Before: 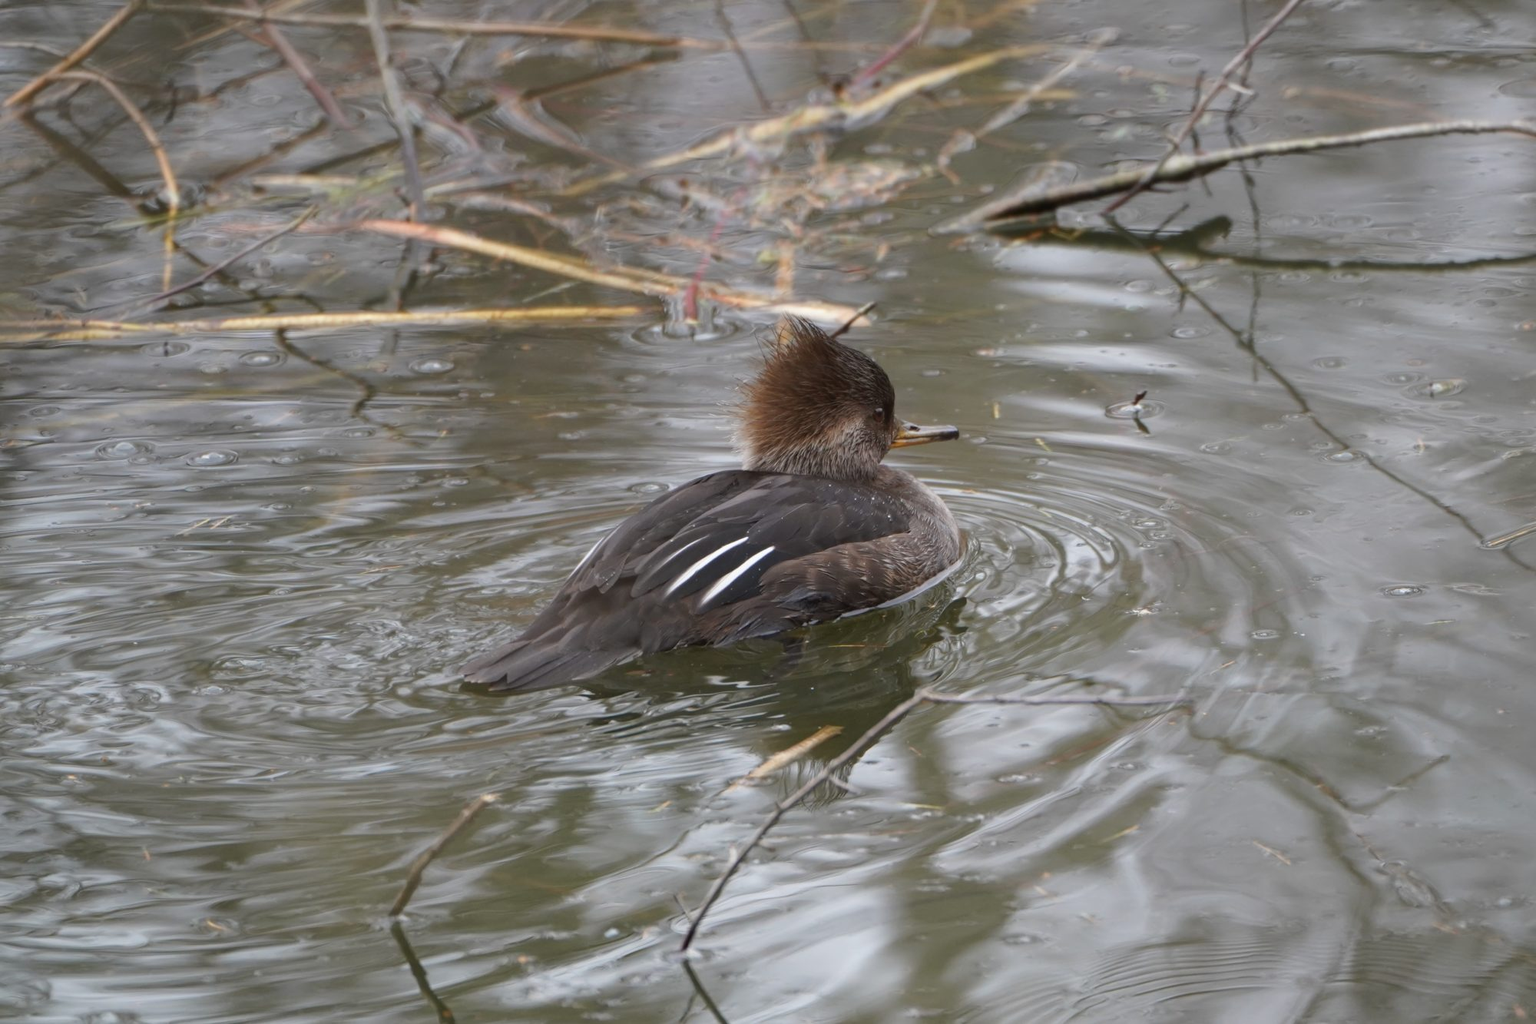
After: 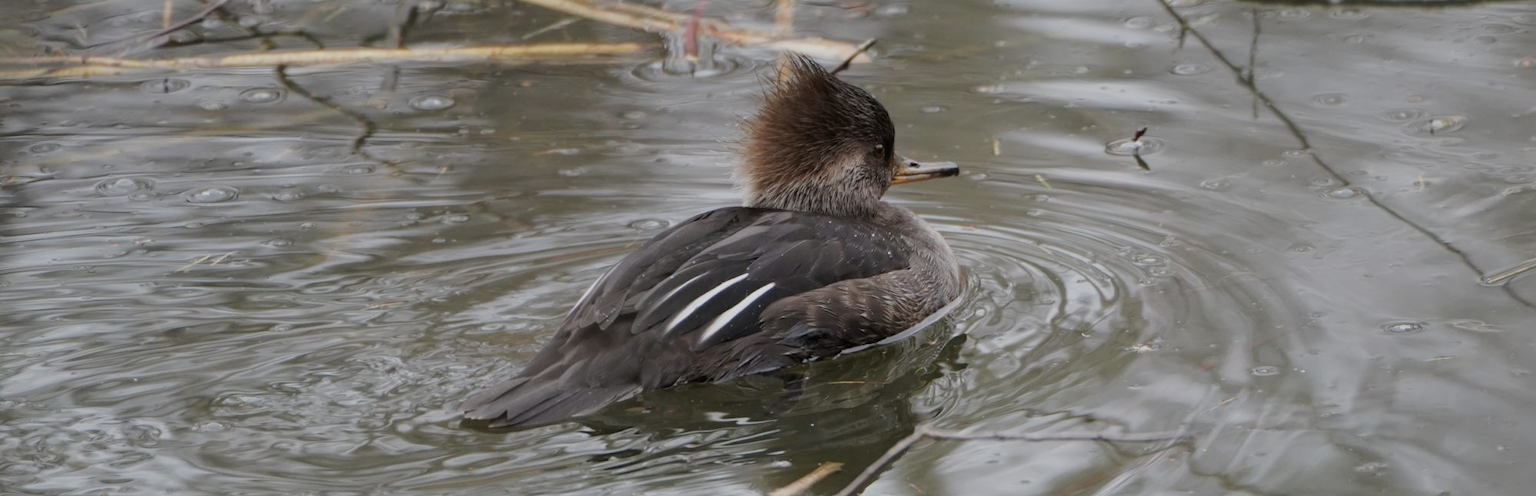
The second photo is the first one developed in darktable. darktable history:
crop and rotate: top 25.788%, bottom 25.674%
filmic rgb: black relative exposure -7.65 EV, white relative exposure 4.56 EV, hardness 3.61
color calibration: illuminant same as pipeline (D50), adaptation none (bypass), x 0.332, y 0.333, temperature 5014.71 K
contrast brightness saturation: saturation -0.171
